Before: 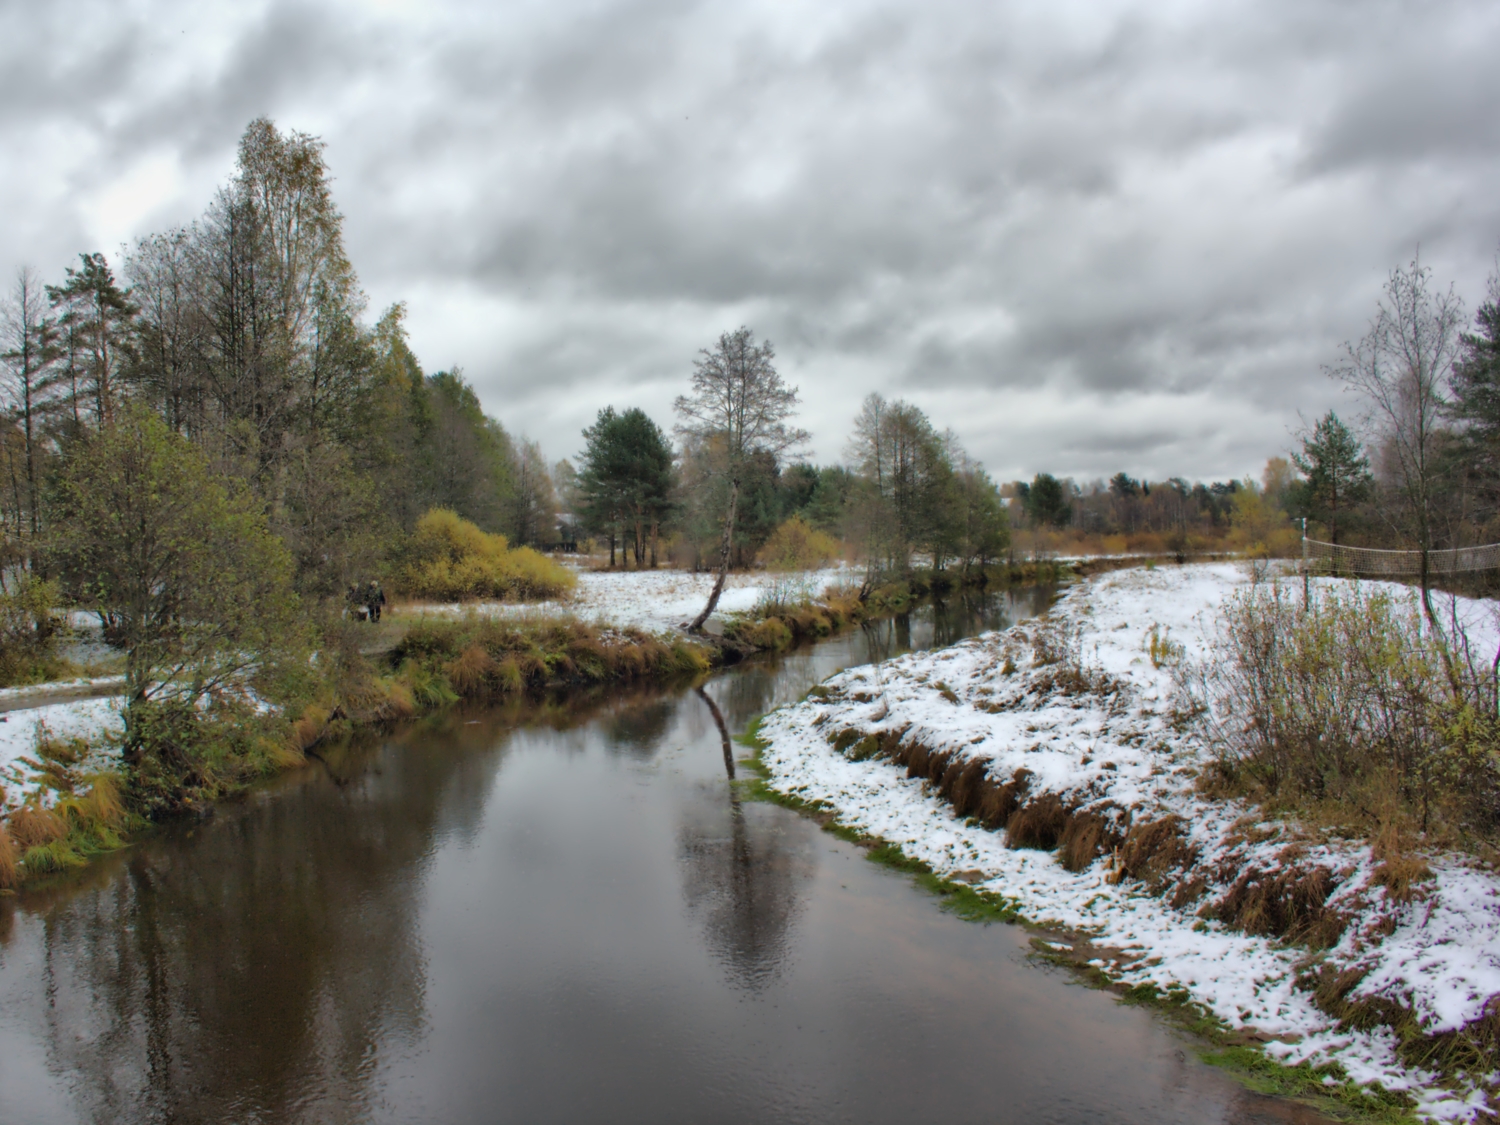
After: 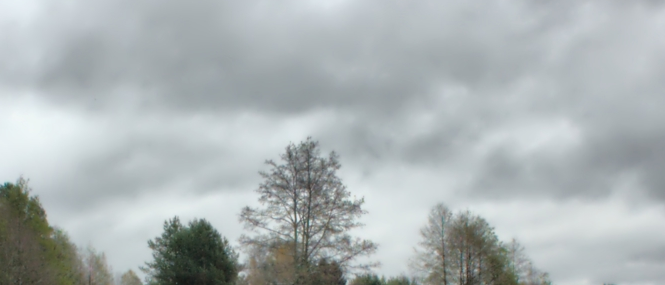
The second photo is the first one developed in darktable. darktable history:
crop: left 28.944%, top 16.867%, right 26.7%, bottom 57.761%
exposure: compensate exposure bias true, compensate highlight preservation false
